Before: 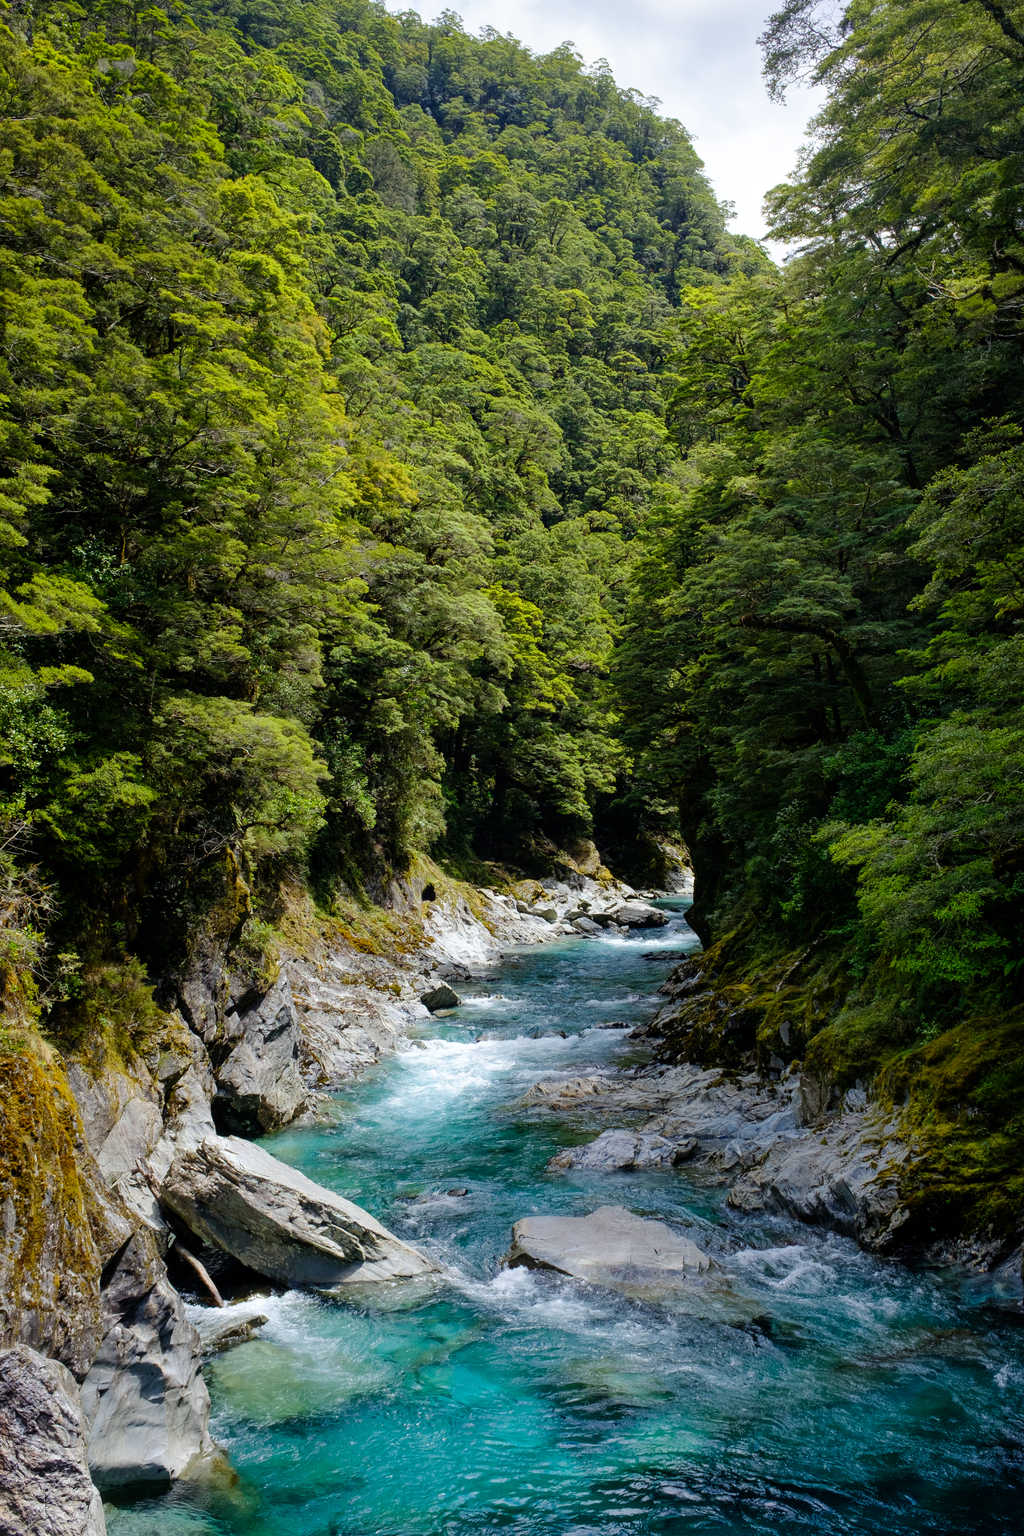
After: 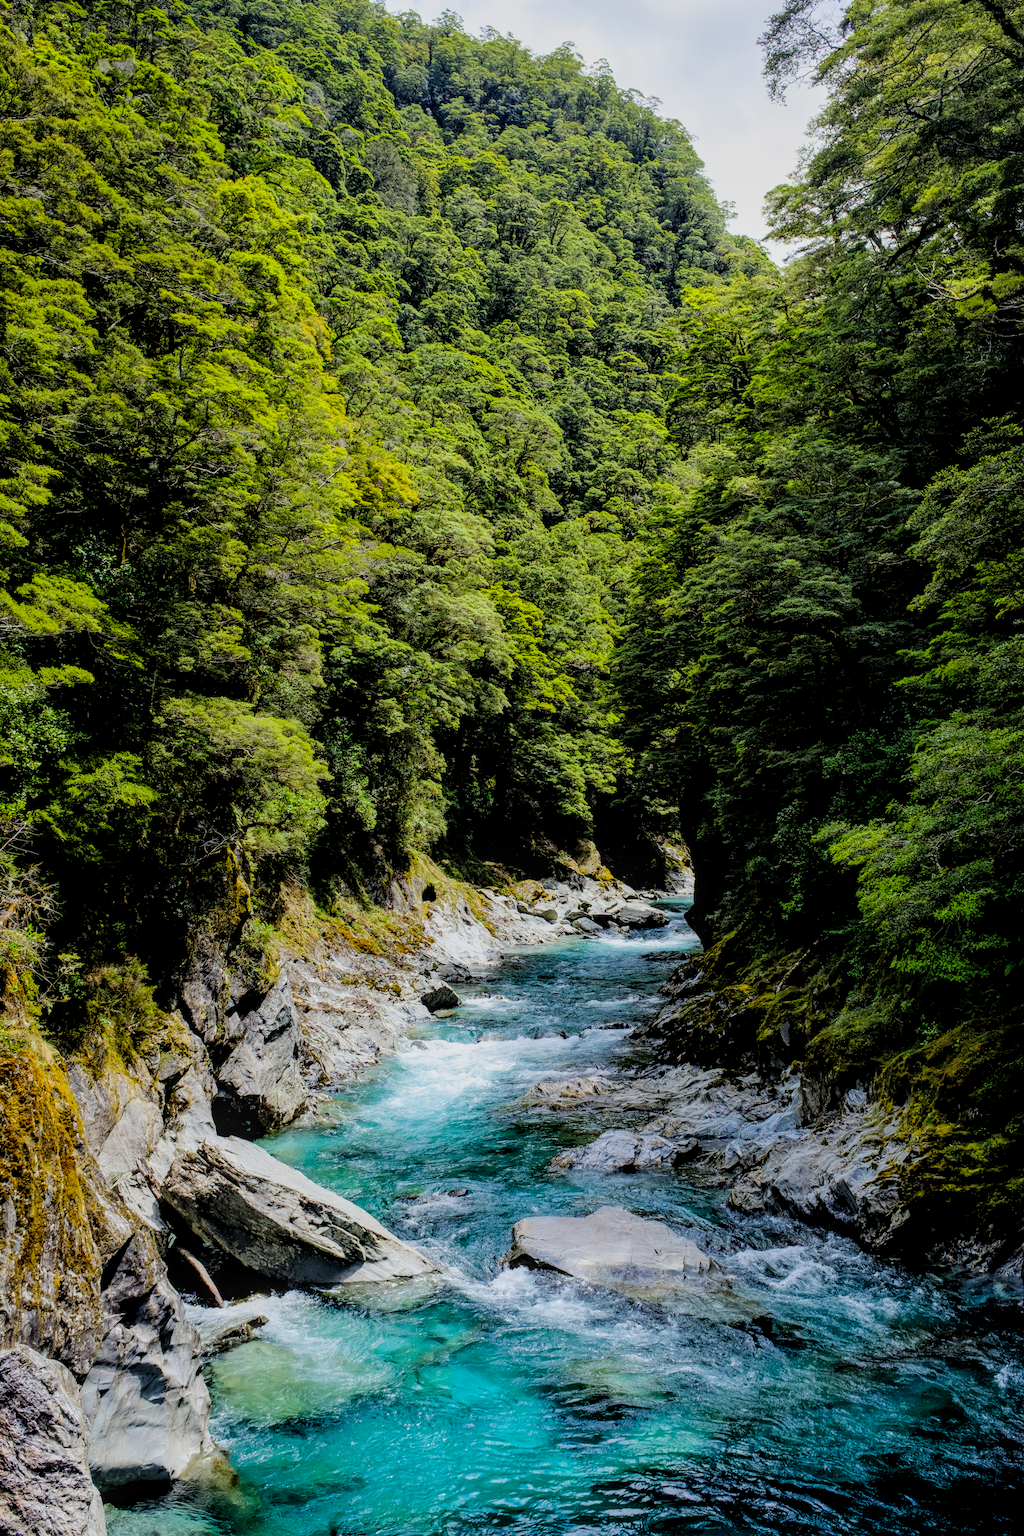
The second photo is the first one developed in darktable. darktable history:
filmic rgb: black relative exposure -5.04 EV, white relative exposure 3.97 EV, hardness 2.9, contrast 1.198
local contrast: highlights 25%, detail 130%
contrast brightness saturation: brightness 0.087, saturation 0.192
